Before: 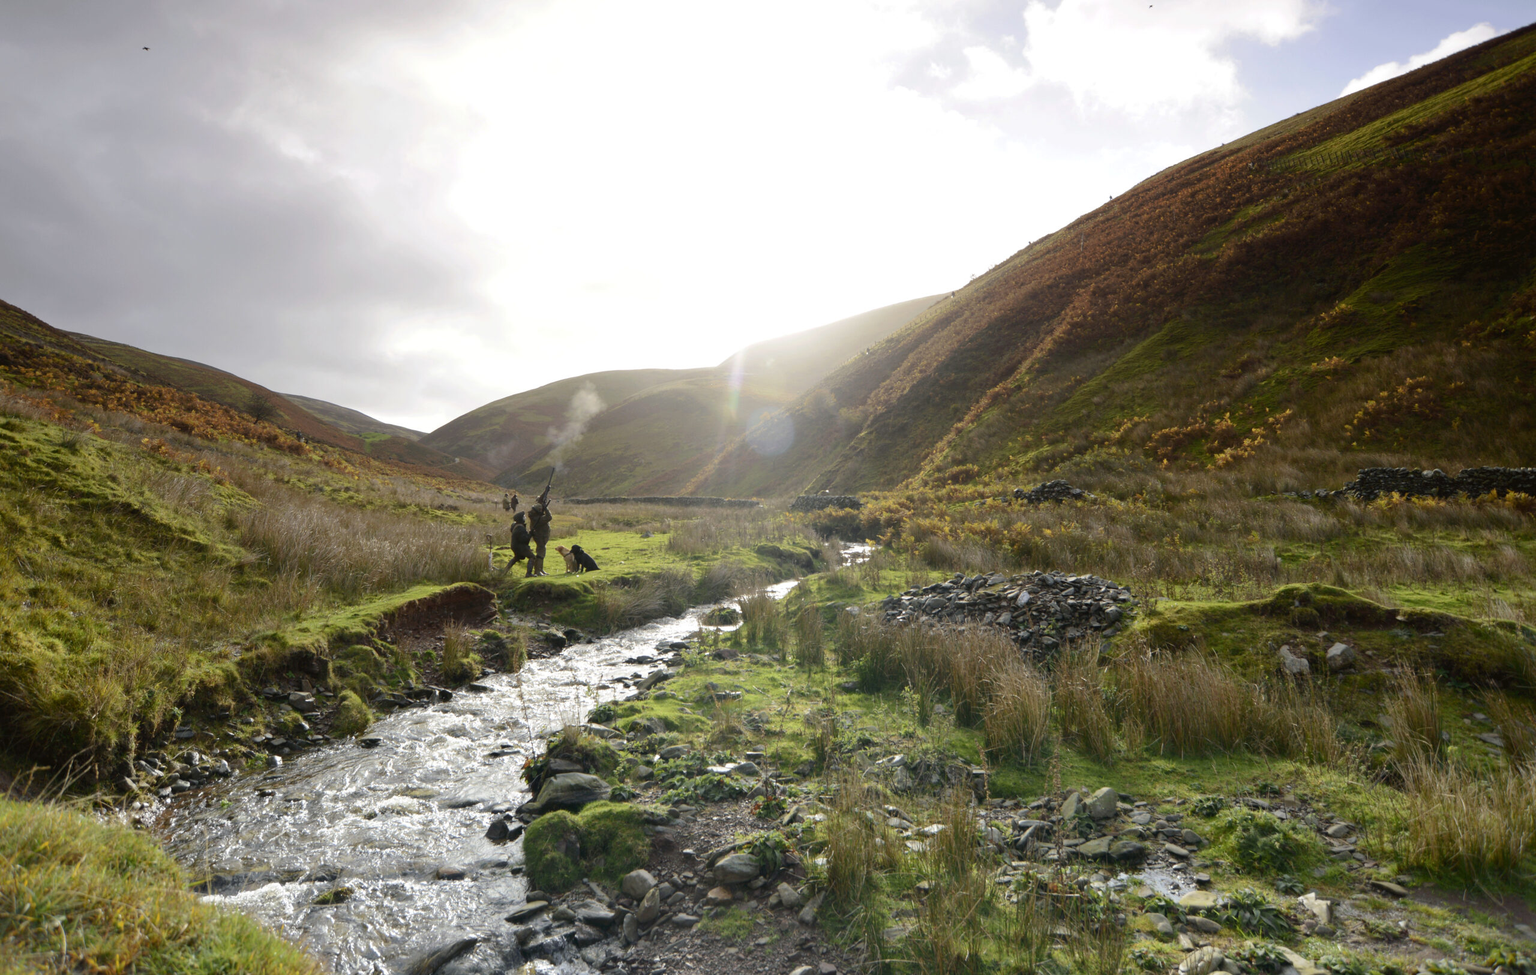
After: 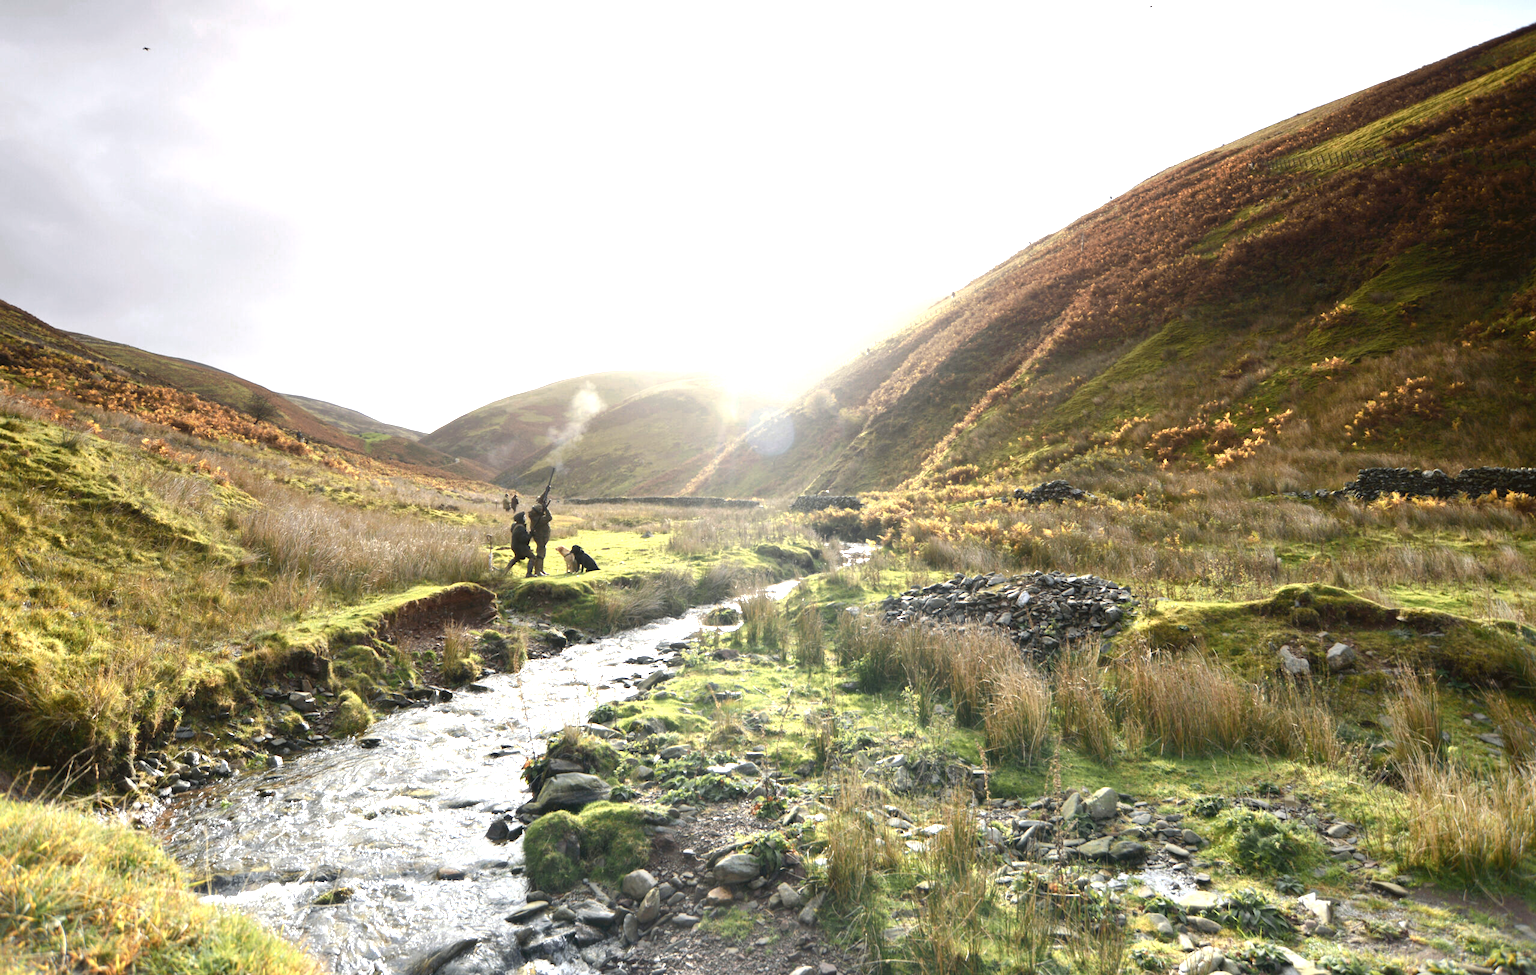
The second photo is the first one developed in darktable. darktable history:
color zones: curves: ch0 [(0.018, 0.548) (0.197, 0.654) (0.425, 0.447) (0.605, 0.658) (0.732, 0.579)]; ch1 [(0.105, 0.531) (0.224, 0.531) (0.386, 0.39) (0.618, 0.456) (0.732, 0.456) (0.956, 0.421)]; ch2 [(0.039, 0.583) (0.215, 0.465) (0.399, 0.544) (0.465, 0.548) (0.614, 0.447) (0.724, 0.43) (0.882, 0.623) (0.956, 0.632)]
exposure: exposure 0.939 EV, compensate exposure bias true, compensate highlight preservation false
